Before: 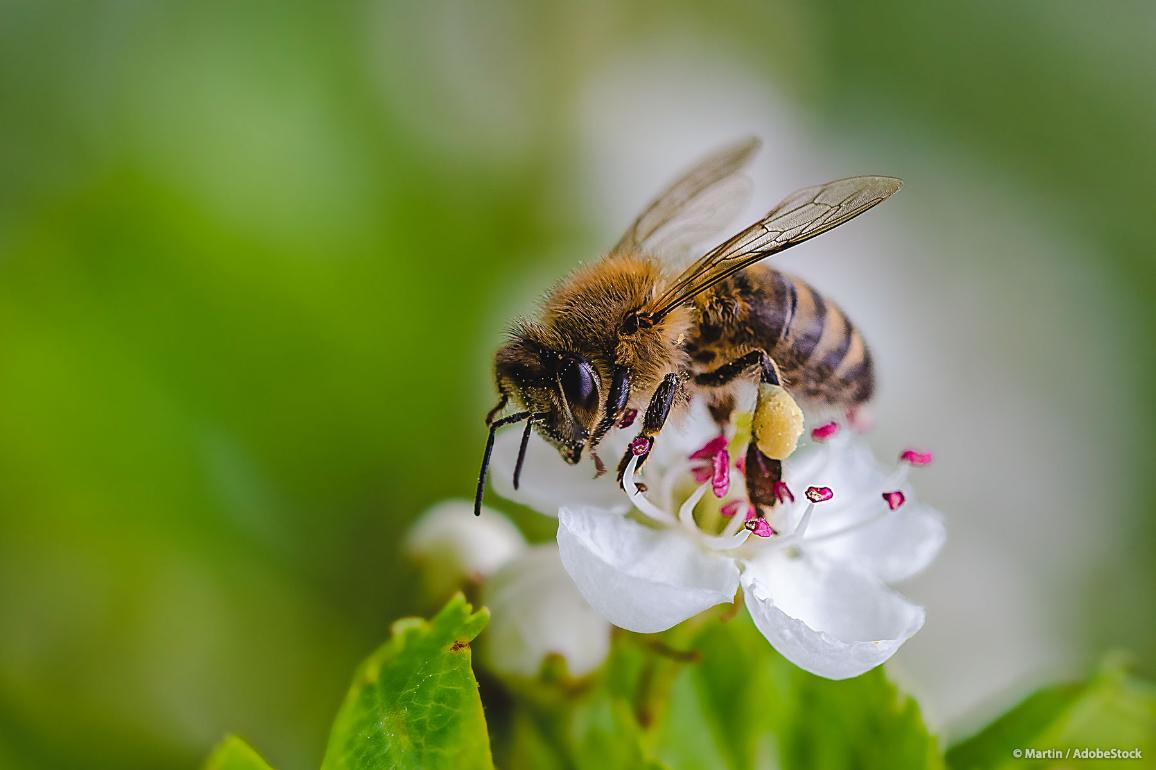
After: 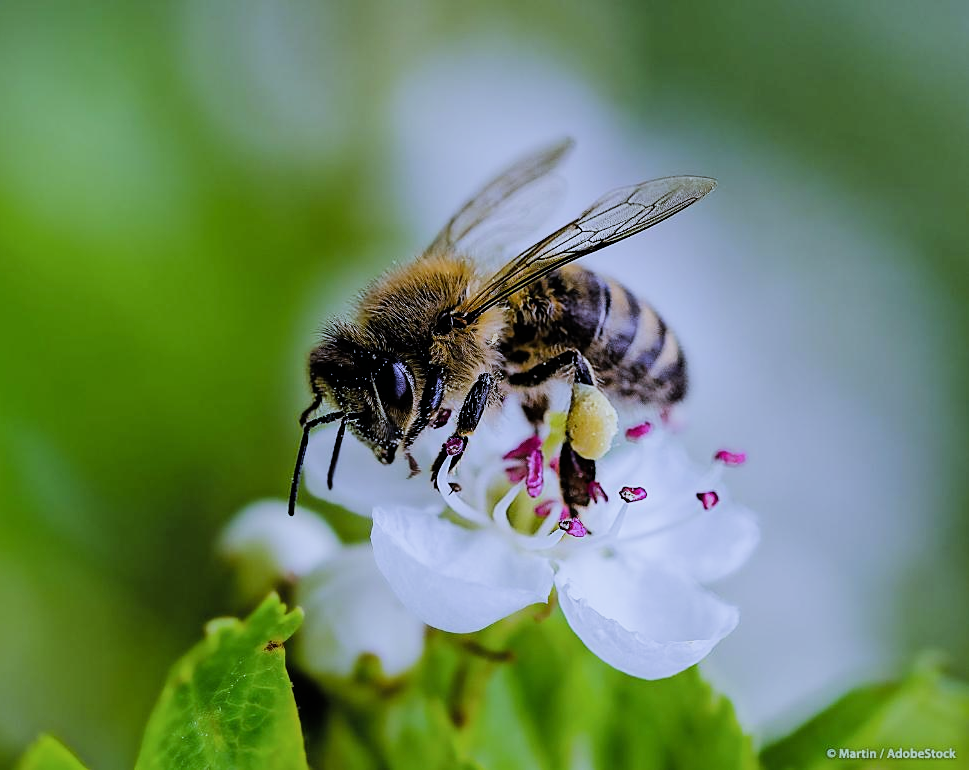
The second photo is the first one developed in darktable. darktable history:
crop: left 16.145%
white balance: red 0.871, blue 1.249
filmic rgb: black relative exposure -5 EV, hardness 2.88, contrast 1.3, highlights saturation mix -30%
